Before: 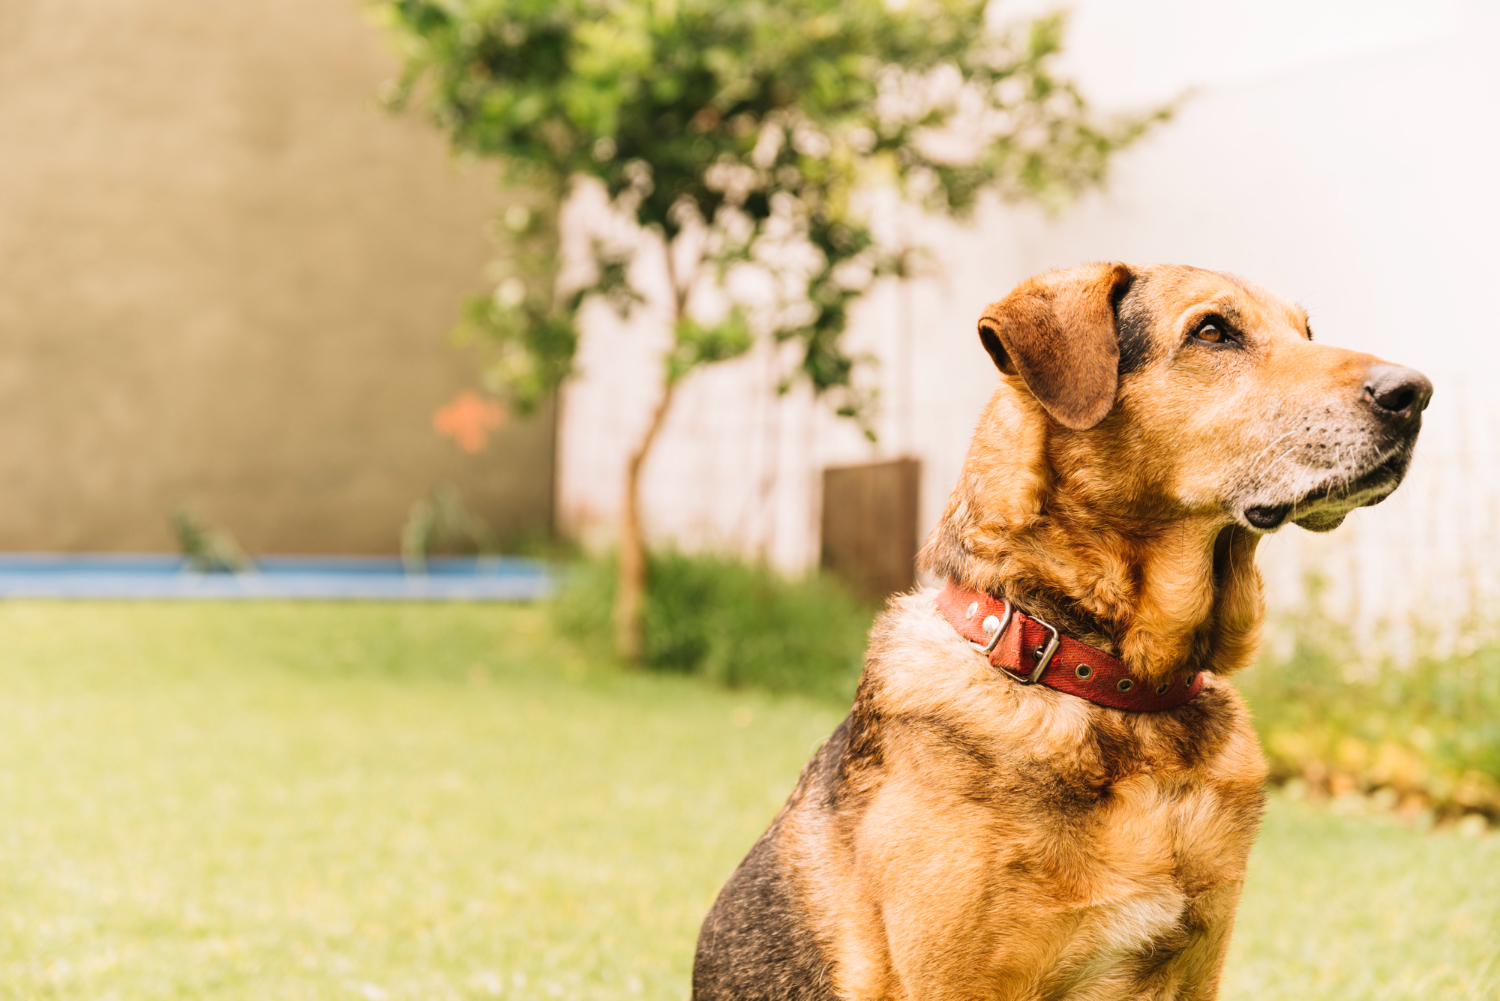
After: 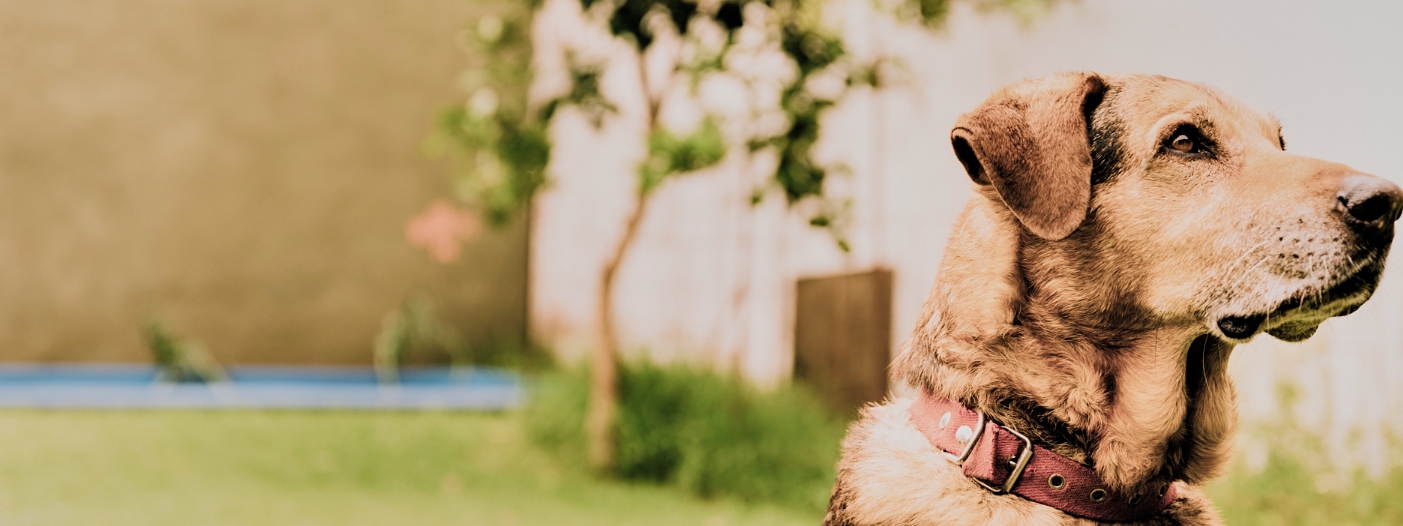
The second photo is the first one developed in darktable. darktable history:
shadows and highlights: shadows 43.7, white point adjustment -1.35, soften with gaussian
sharpen: amount 0.202
crop: left 1.821%, top 19.047%, right 4.641%, bottom 28.381%
filmic rgb: black relative exposure -5.11 EV, white relative exposure 3.96 EV, hardness 2.89, contrast 1.298, highlights saturation mix -11.29%, color science v4 (2020)
color balance rgb: shadows lift › chroma 3.248%, shadows lift › hue 242.54°, linear chroma grading › global chroma 22.636%, perceptual saturation grading › global saturation 29.955%
